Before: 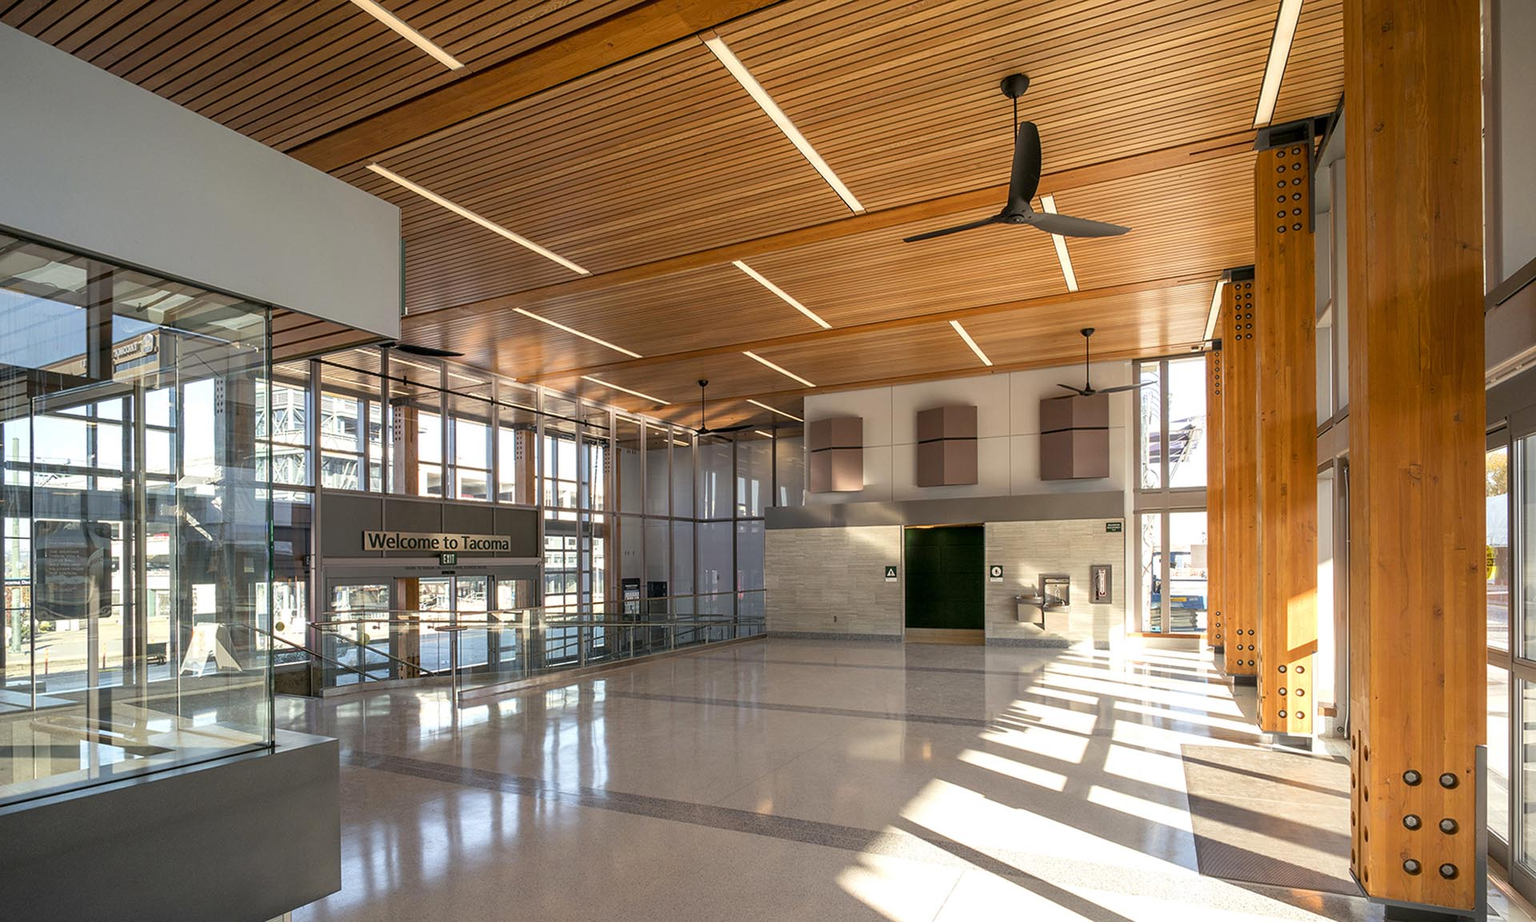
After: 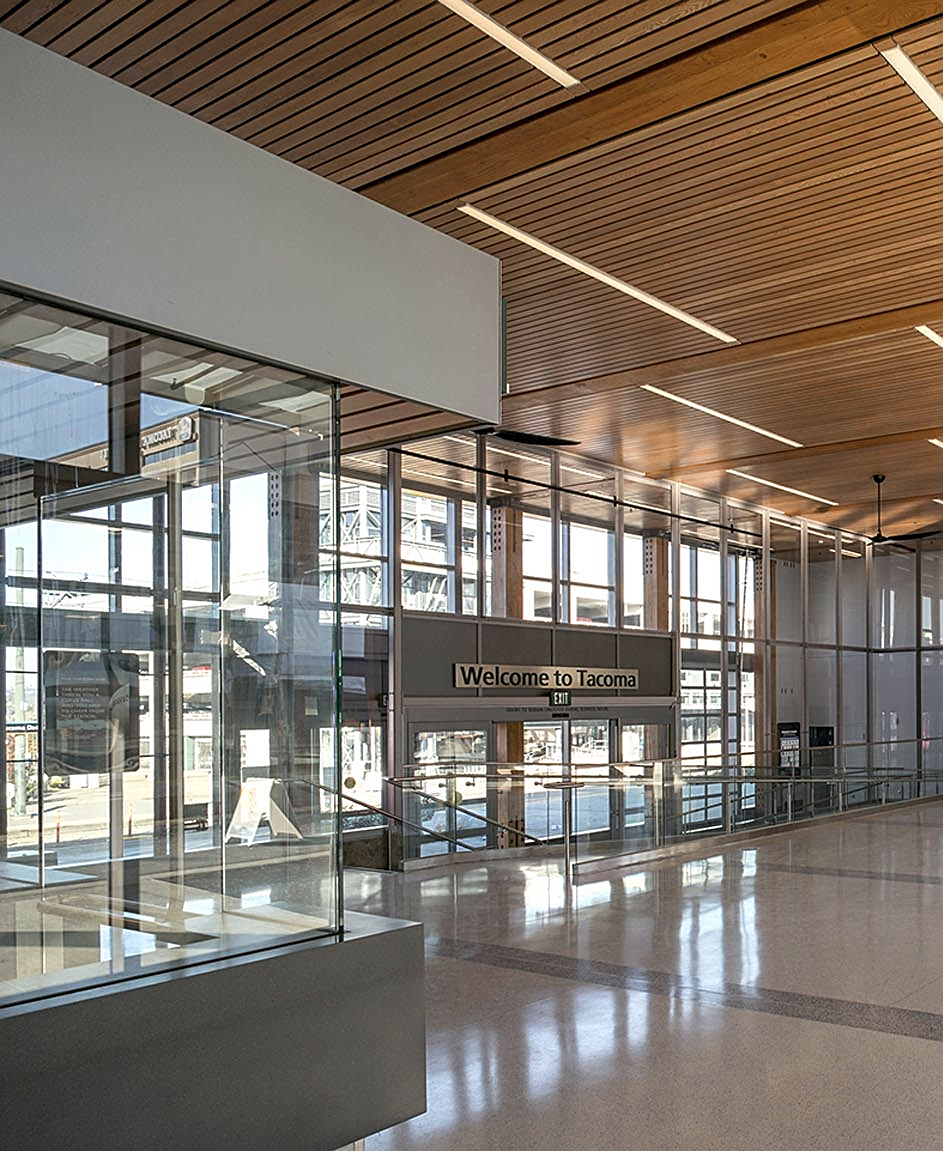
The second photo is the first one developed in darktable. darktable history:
crop and rotate: left 0%, top 0%, right 50.845%
color zones: curves: ch0 [(0, 0.5) (0.143, 0.5) (0.286, 0.5) (0.429, 0.504) (0.571, 0.5) (0.714, 0.509) (0.857, 0.5) (1, 0.5)]; ch1 [(0, 0.425) (0.143, 0.425) (0.286, 0.375) (0.429, 0.405) (0.571, 0.5) (0.714, 0.47) (0.857, 0.425) (1, 0.435)]; ch2 [(0, 0.5) (0.143, 0.5) (0.286, 0.5) (0.429, 0.517) (0.571, 0.5) (0.714, 0.51) (0.857, 0.5) (1, 0.5)]
sharpen: on, module defaults
